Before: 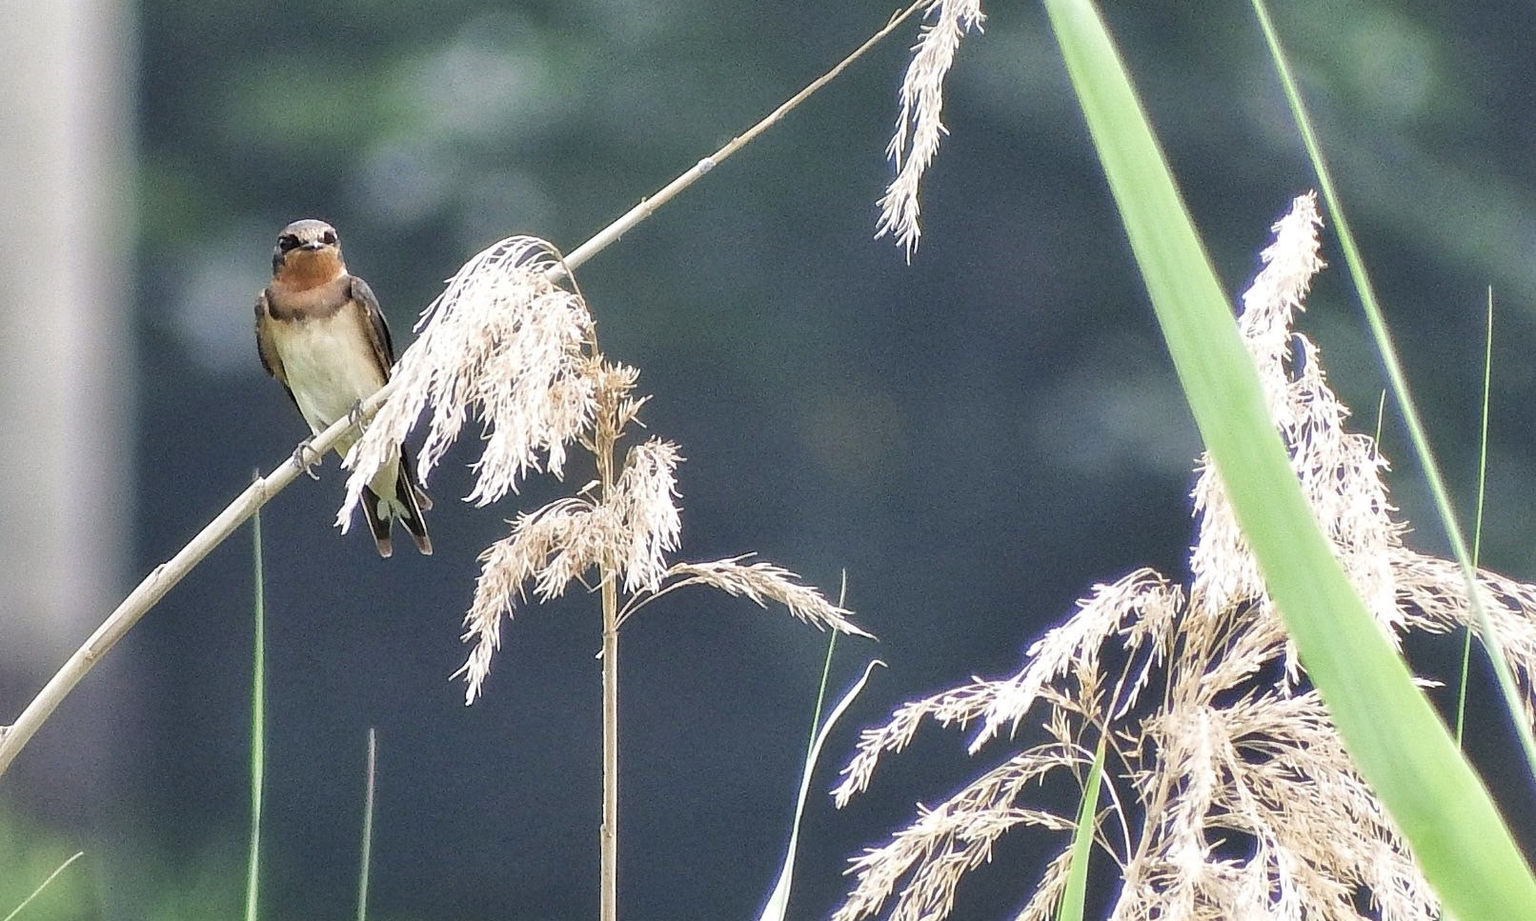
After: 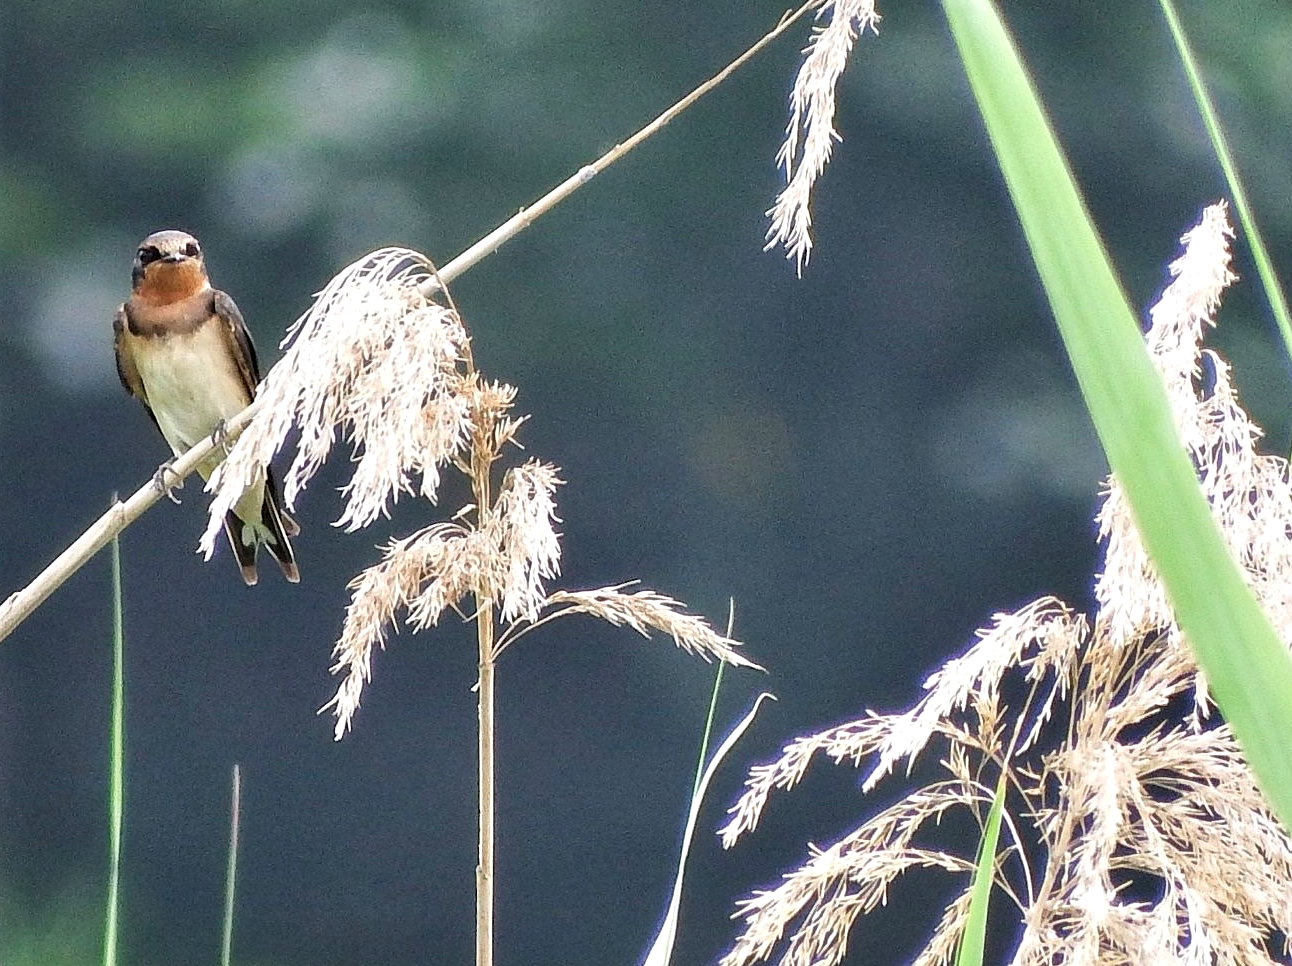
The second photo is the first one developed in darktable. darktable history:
crop and rotate: left 9.597%, right 10.195%
contrast equalizer: octaves 7, y [[0.6 ×6], [0.55 ×6], [0 ×6], [0 ×6], [0 ×6]], mix 0.3
